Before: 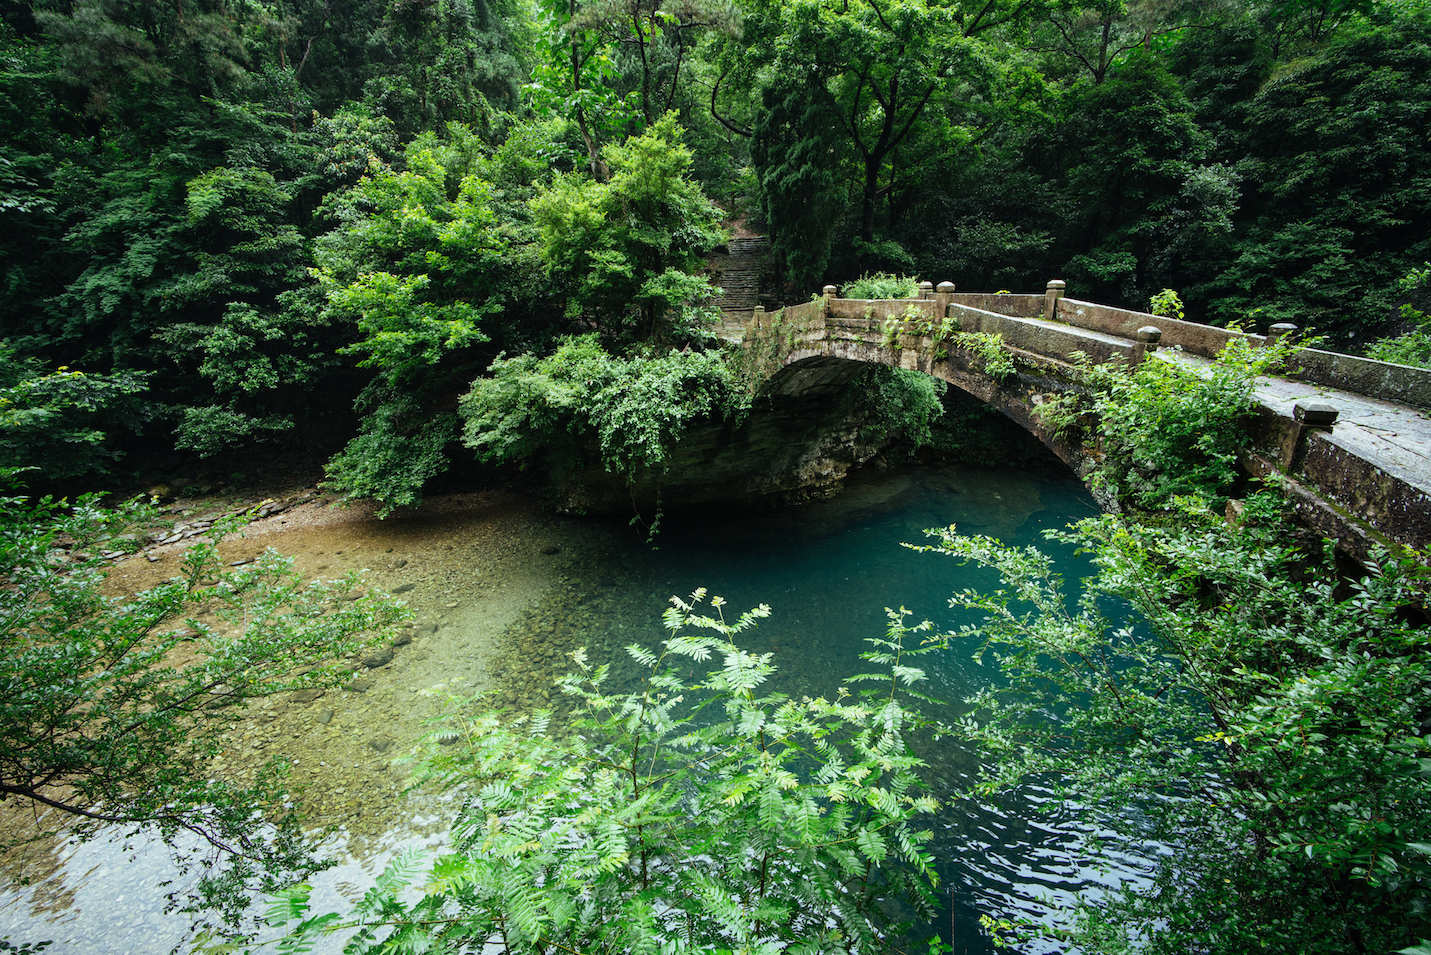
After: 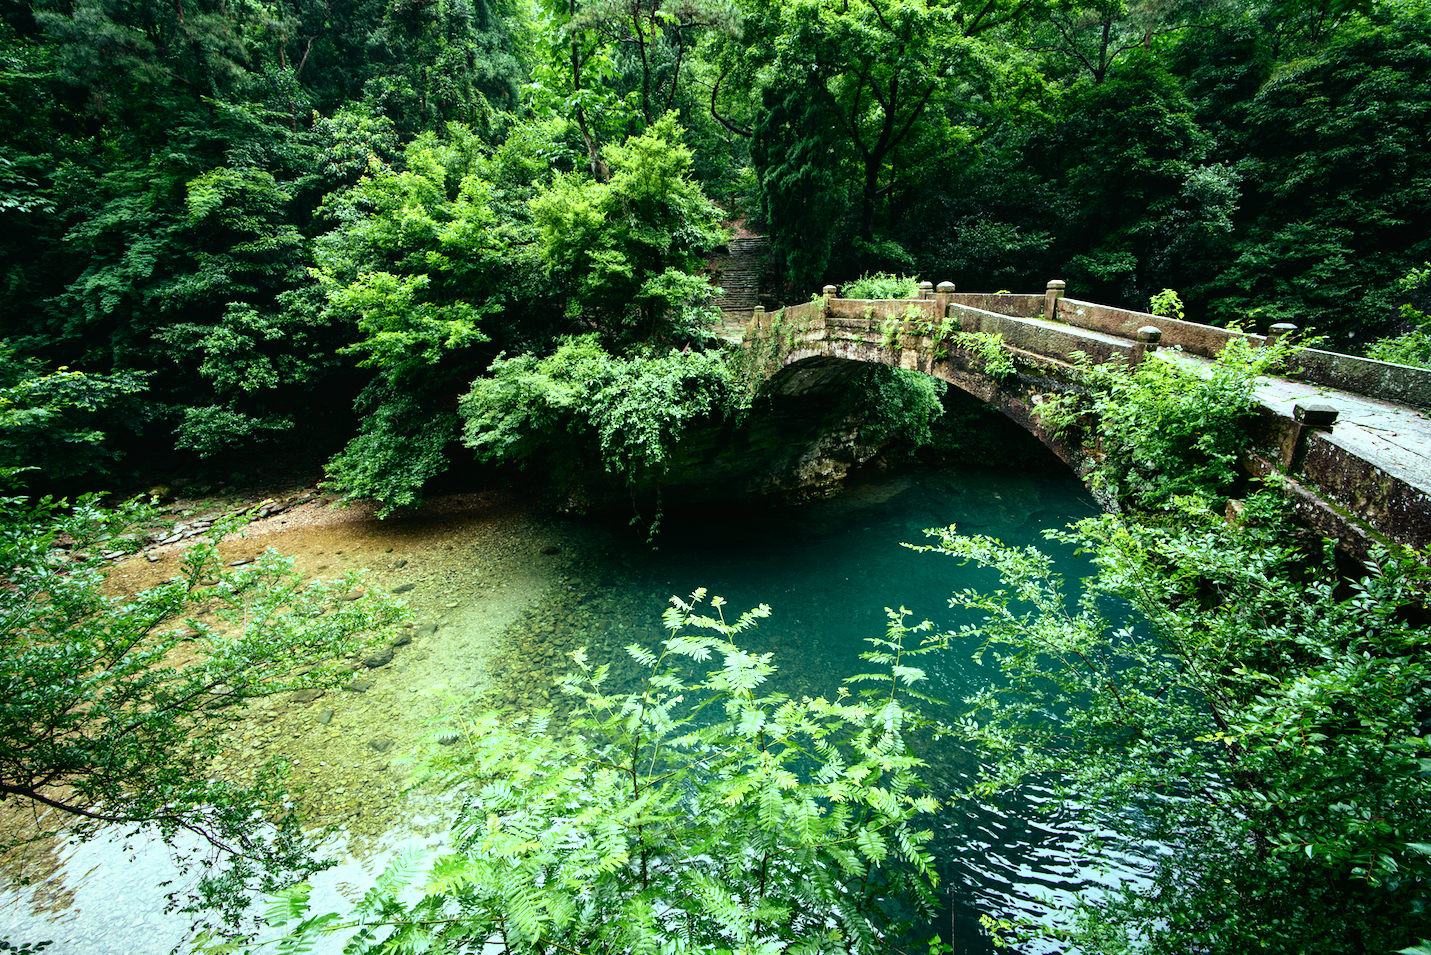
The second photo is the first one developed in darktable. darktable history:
tone curve: curves: ch0 [(0, 0.012) (0.031, 0.02) (0.12, 0.083) (0.198, 0.18) (0.261, 0.267) (0.415, 0.464) (0.525, 0.615) (0.67, 0.782) (0.777, 0.915) (0.915, 0.983) (0.999, 0.996)]; ch1 [(0, 0) (0.23, 0.209) (0.343, 0.331) (0.469, 0.443) (0.502, 0.502) (0.527, 0.534) (0.55, 0.561) (0.632, 0.663) (0.735, 0.754) (1, 1)]; ch2 [(0, 0) (0.249, 0.216) (0.352, 0.348) (0.424, 0.442) (0.476, 0.482) (0.499, 0.502) (0.517, 0.516) (0.532, 0.544) (0.558, 0.574) (0.596, 0.626) (0.726, 0.751) (0.82, 0.796) (0.998, 0.928)], color space Lab, independent channels, preserve colors none
